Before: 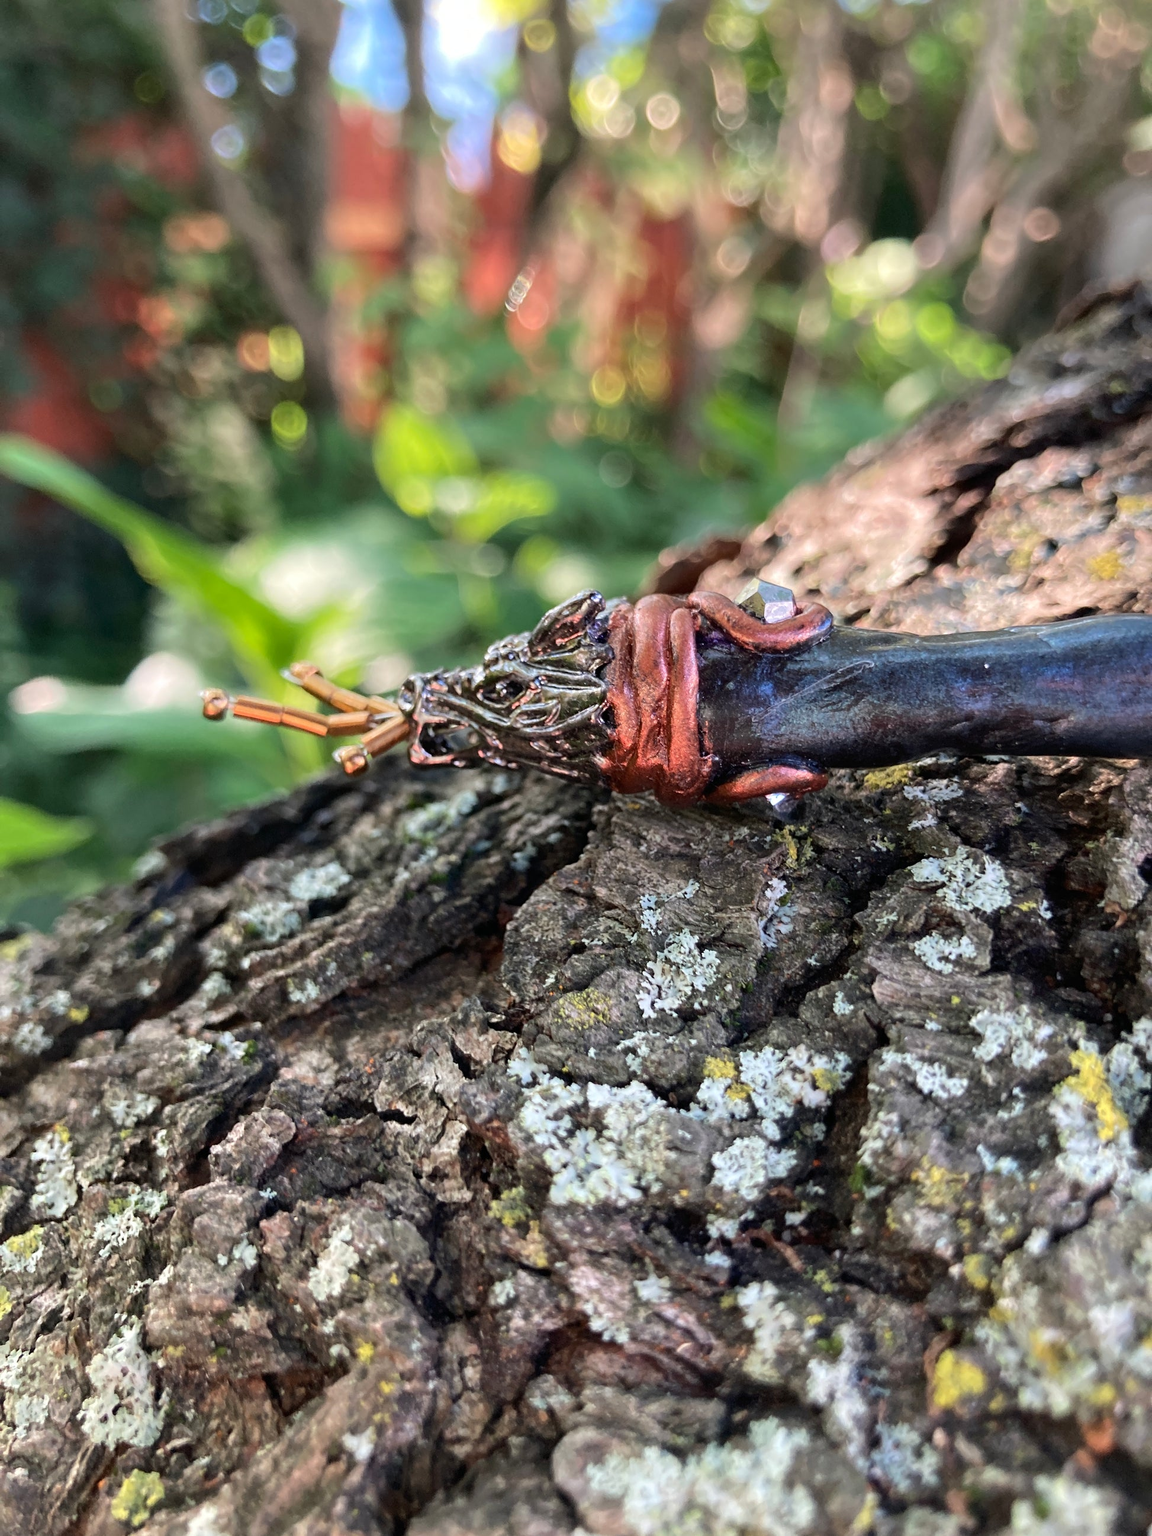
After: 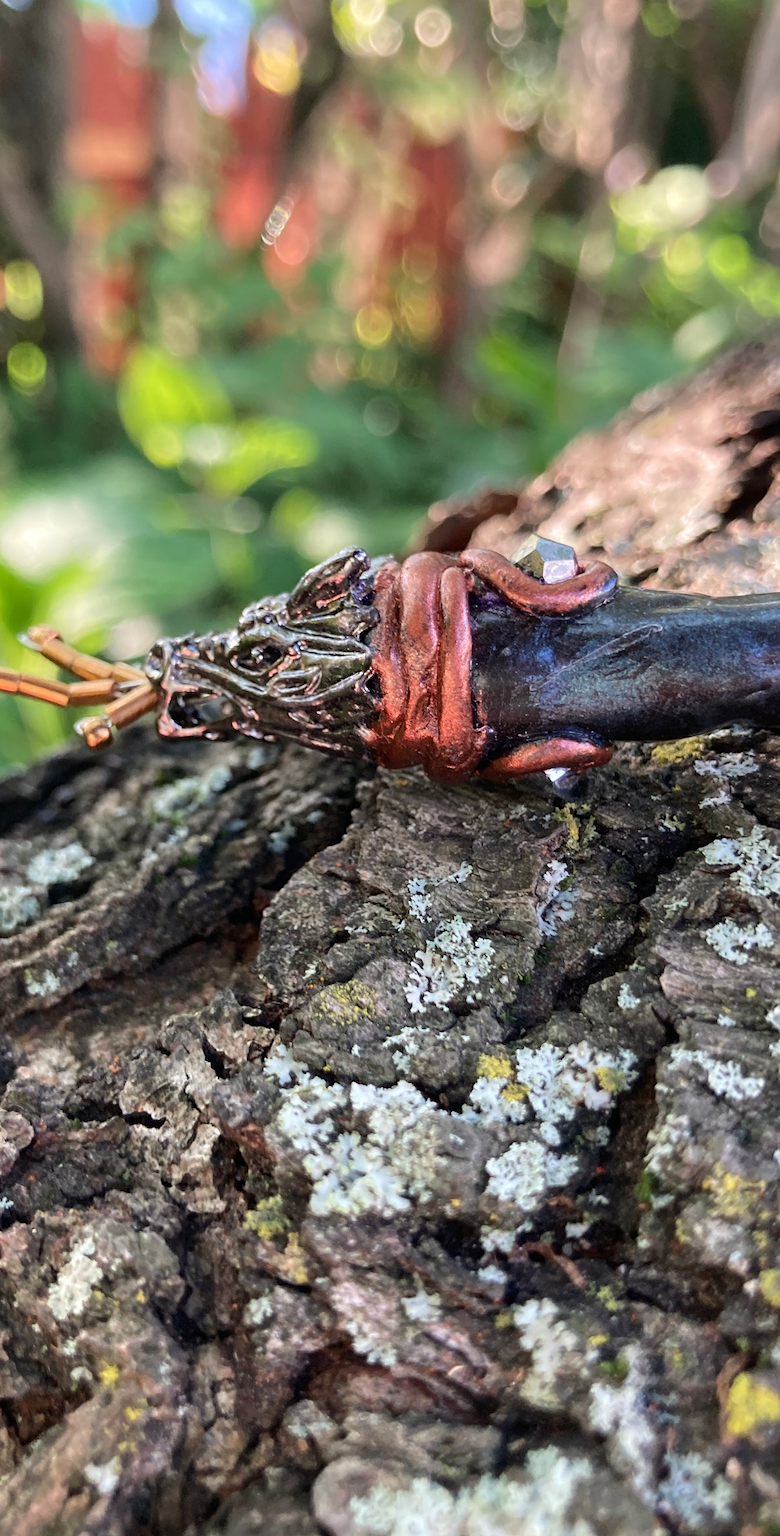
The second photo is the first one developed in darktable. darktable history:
crop and rotate: left 23.01%, top 5.627%, right 14.587%, bottom 2.341%
